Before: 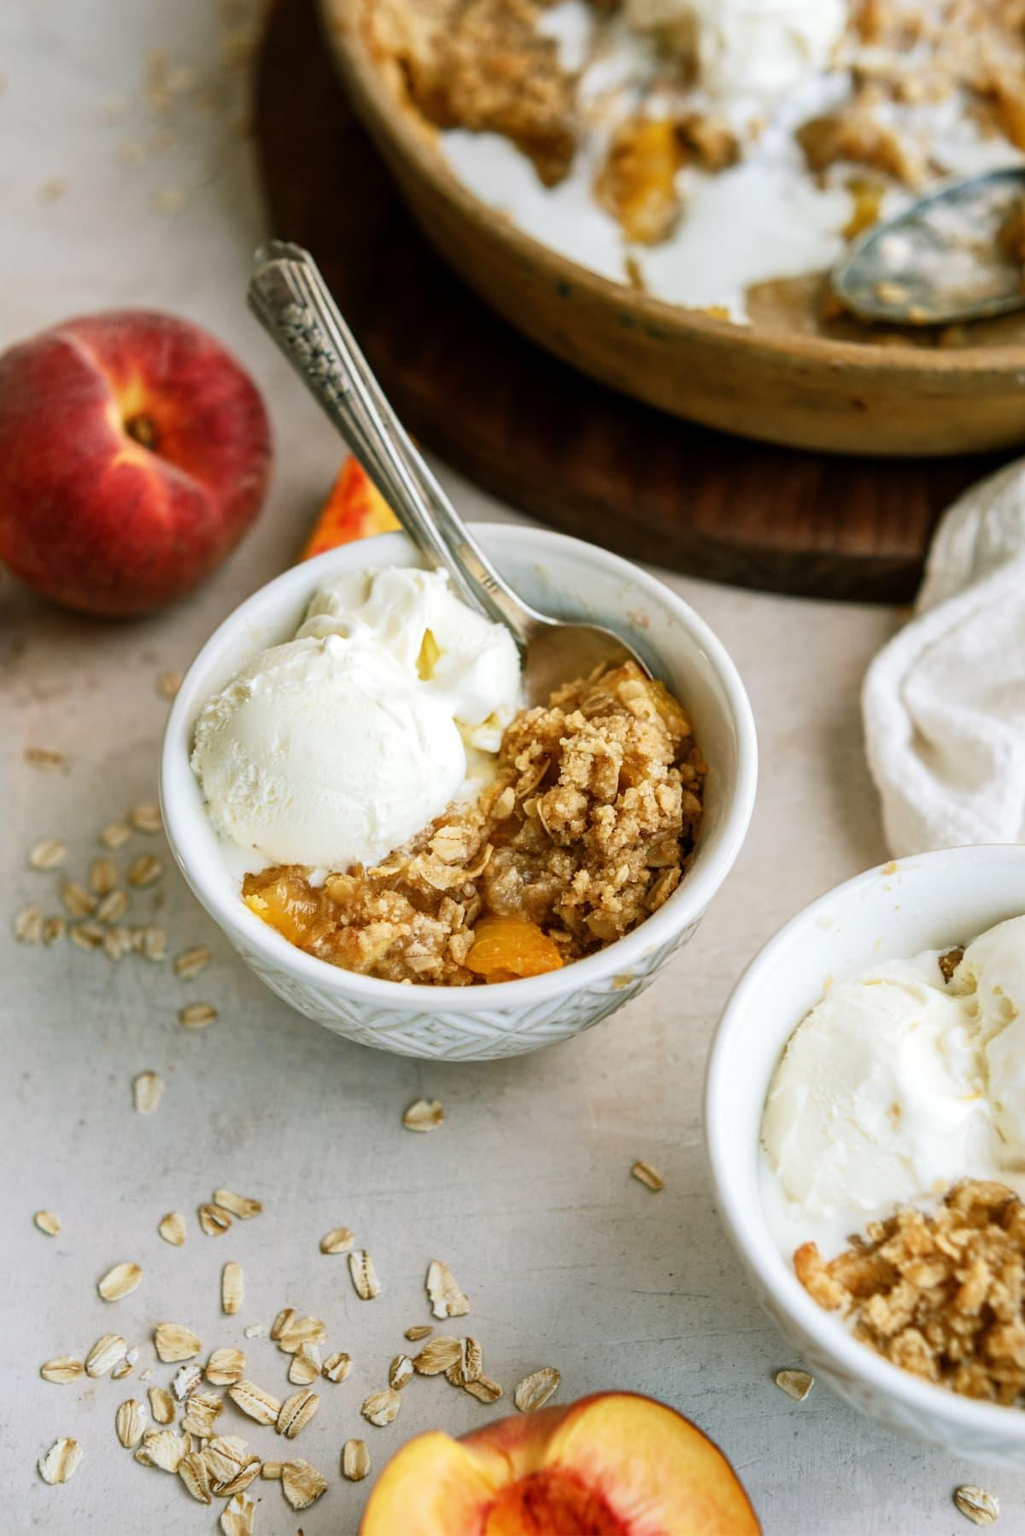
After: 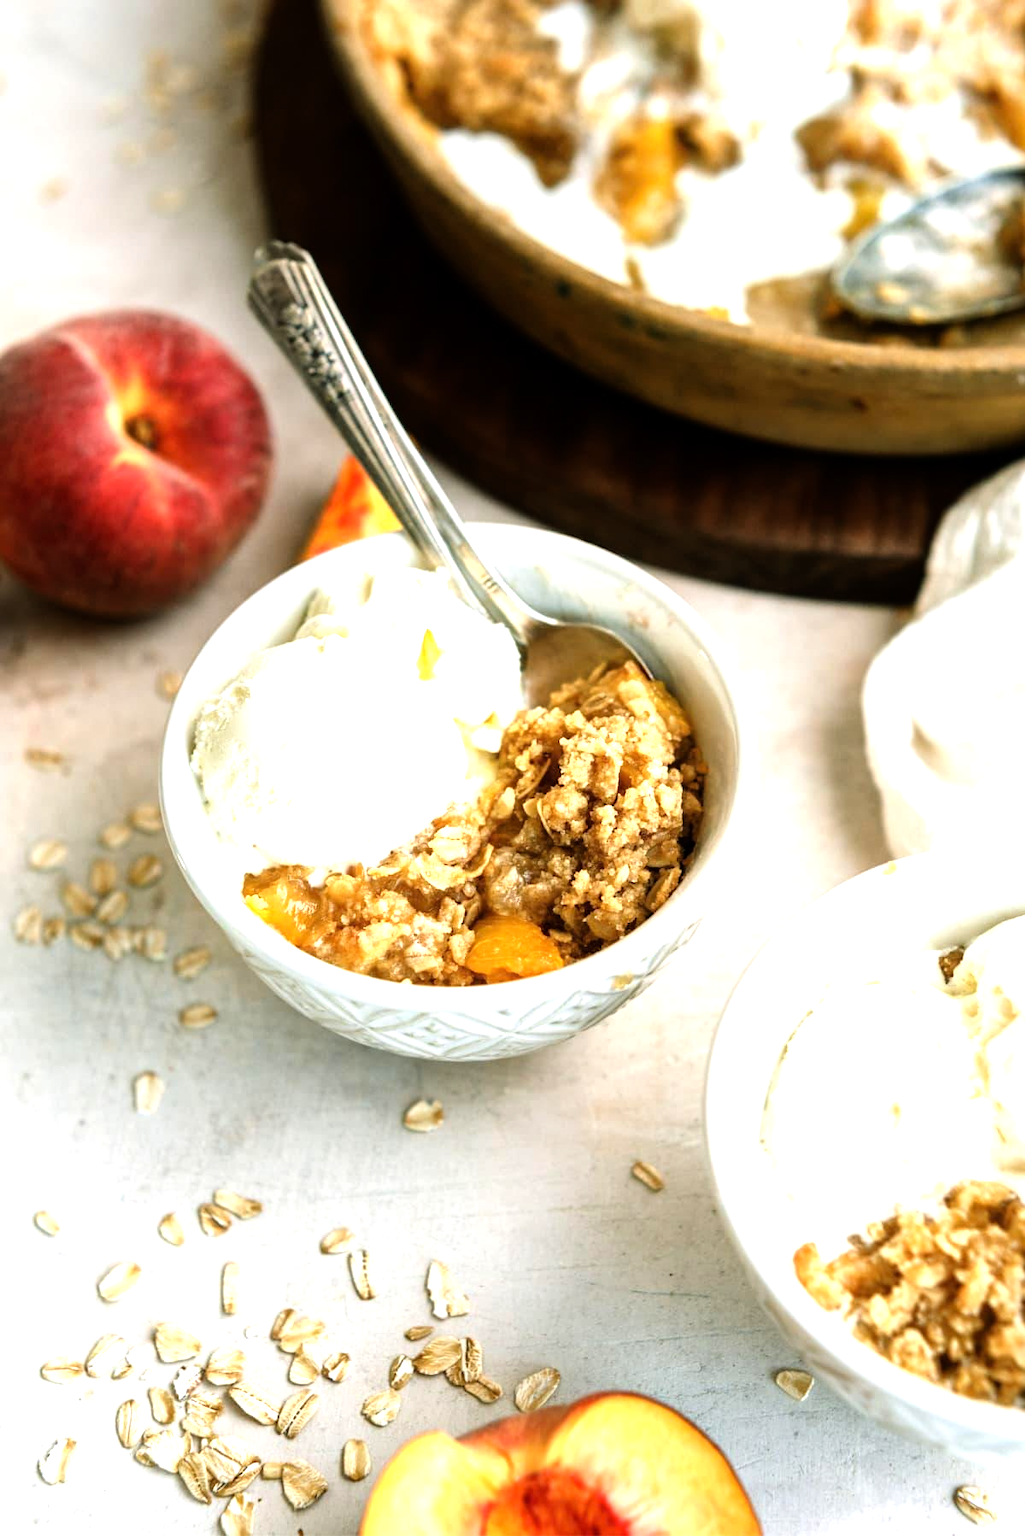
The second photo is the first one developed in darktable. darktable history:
tone equalizer: -8 EV -1.12 EV, -7 EV -1.03 EV, -6 EV -0.893 EV, -5 EV -0.548 EV, -3 EV 0.558 EV, -2 EV 0.885 EV, -1 EV 0.99 EV, +0 EV 1.06 EV, mask exposure compensation -0.491 EV
